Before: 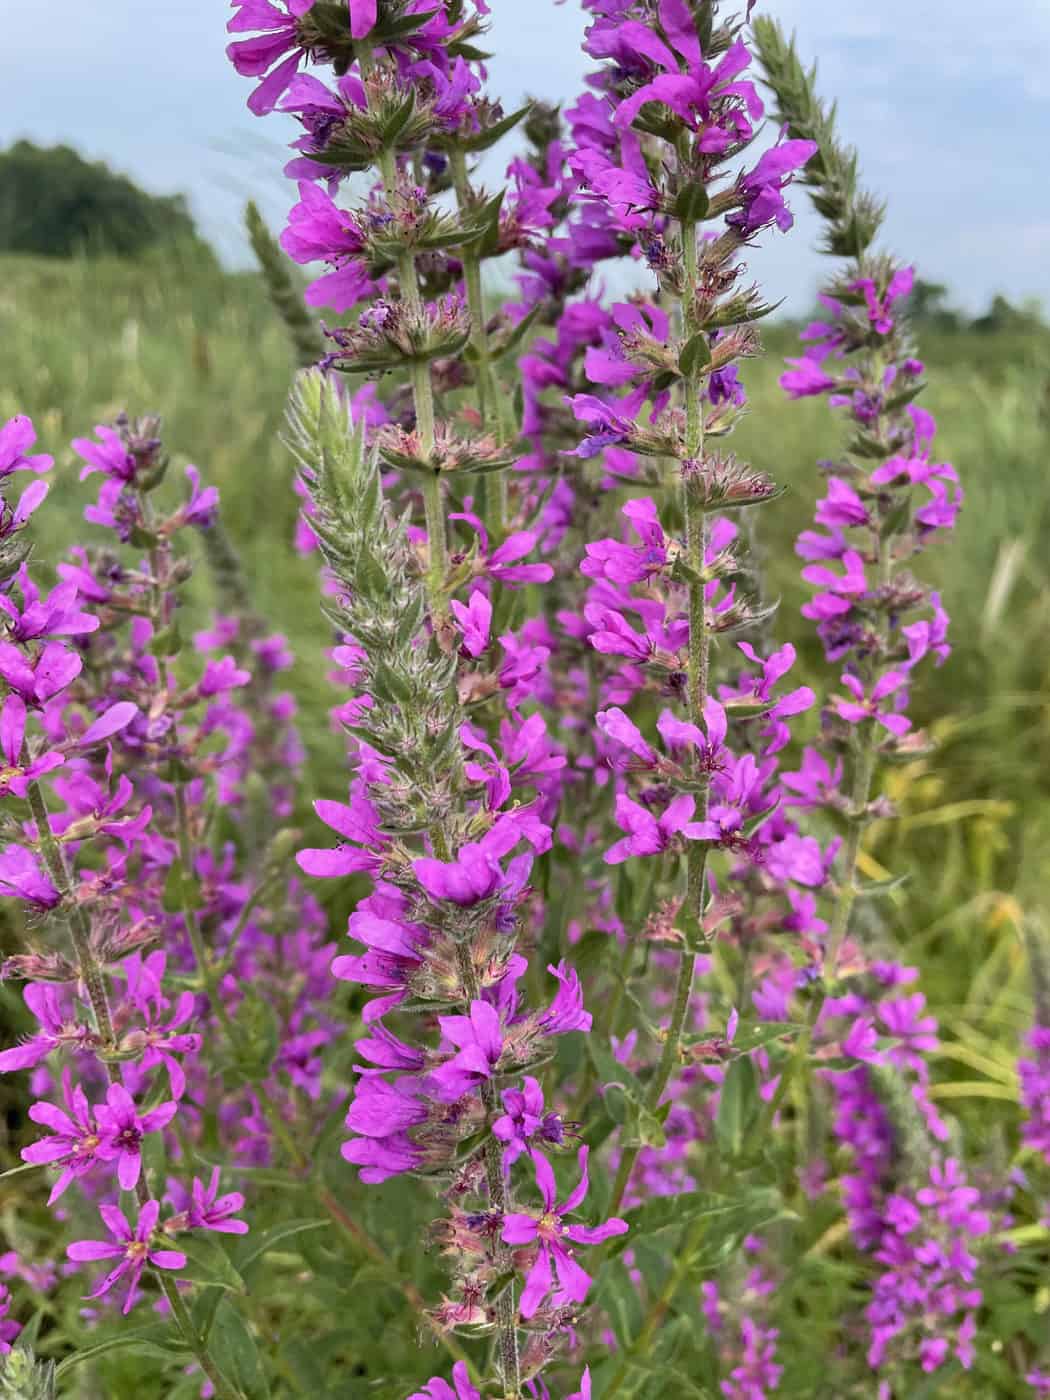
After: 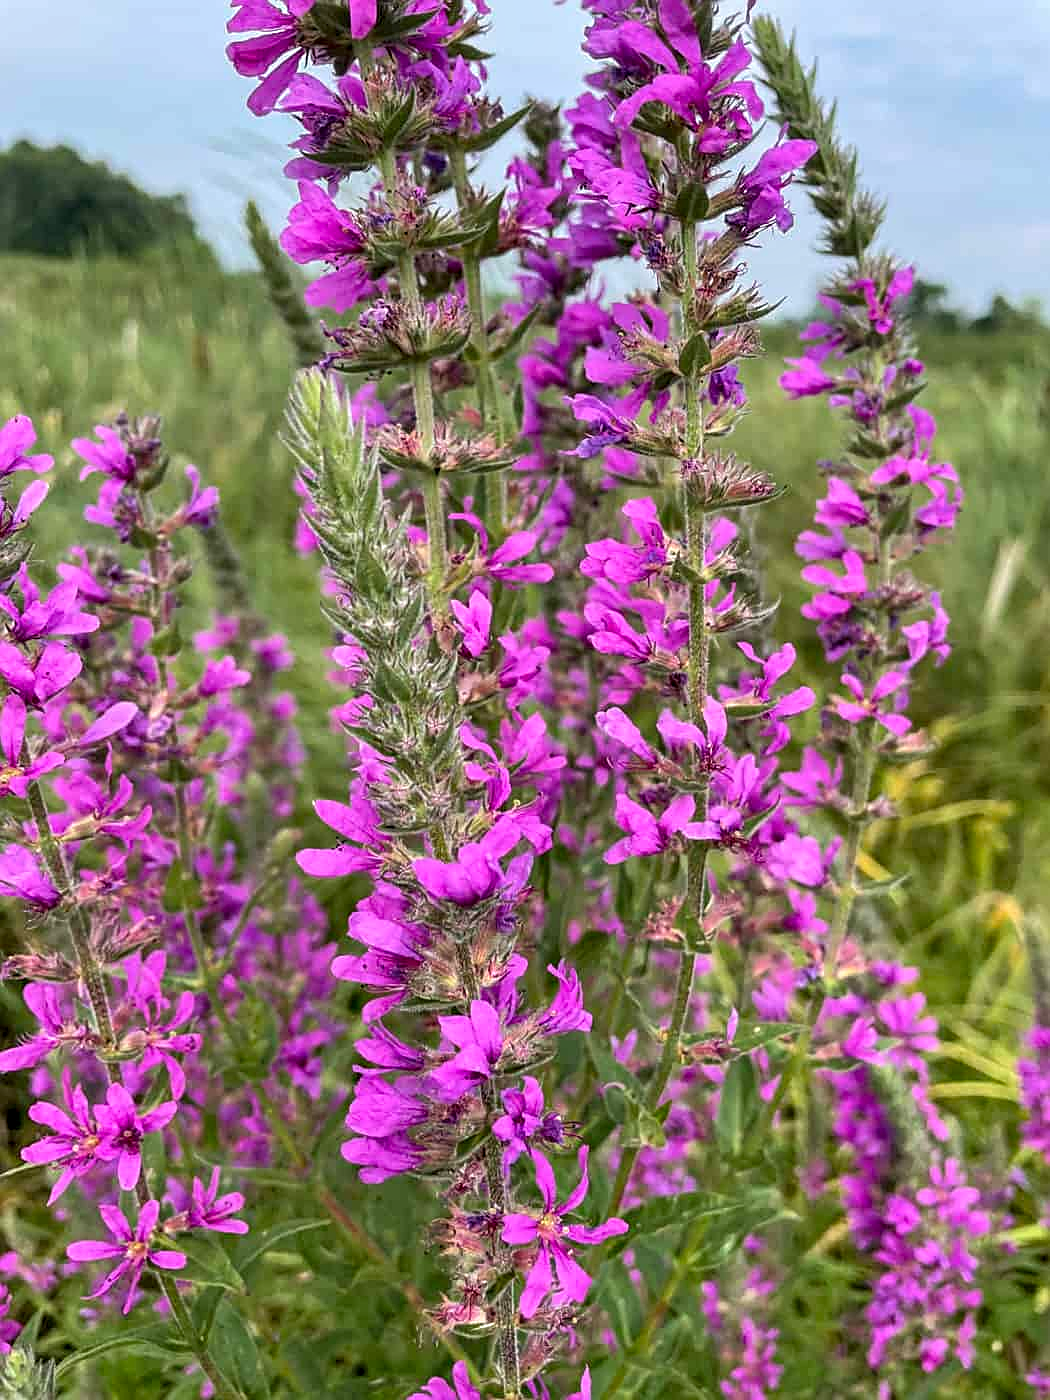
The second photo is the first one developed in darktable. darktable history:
tone equalizer: on, module defaults
sharpen: on, module defaults
local contrast: detail 130%
